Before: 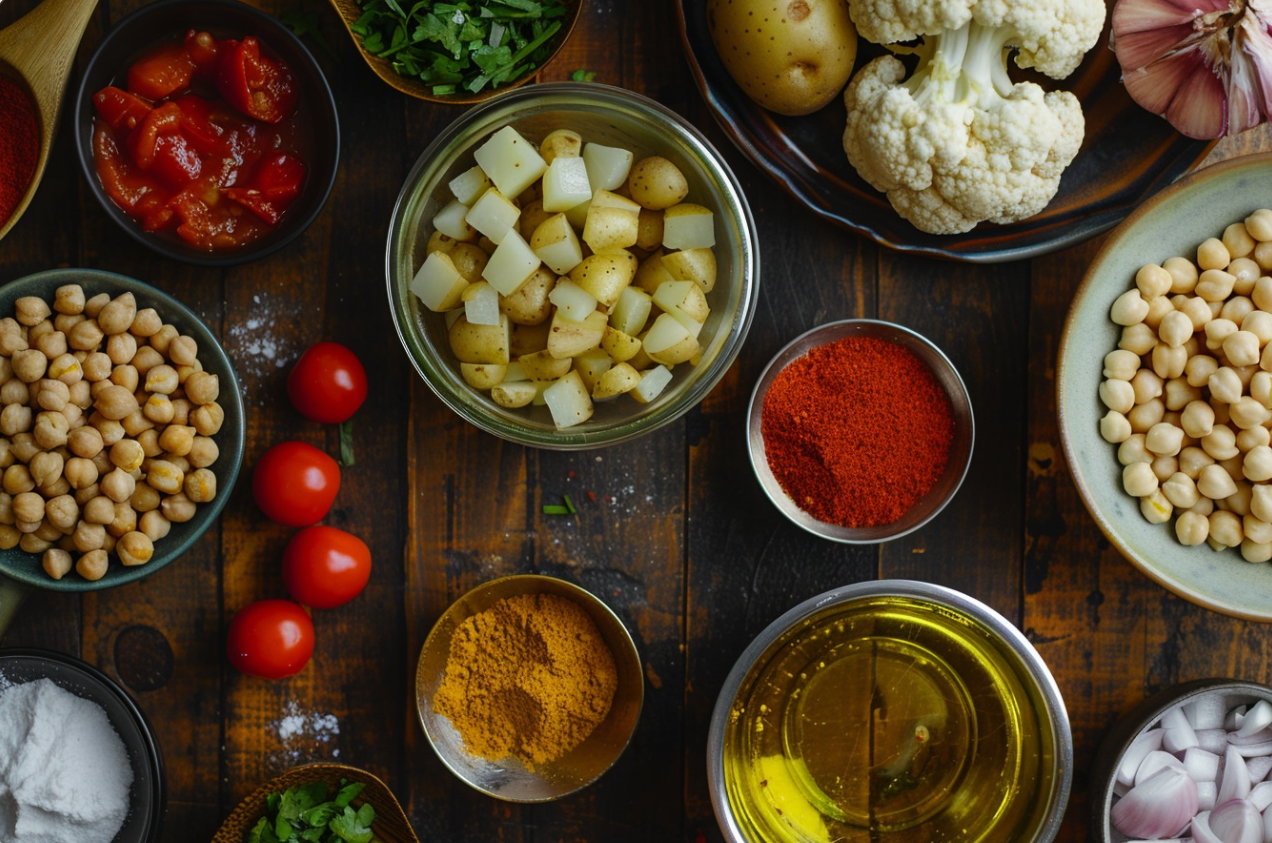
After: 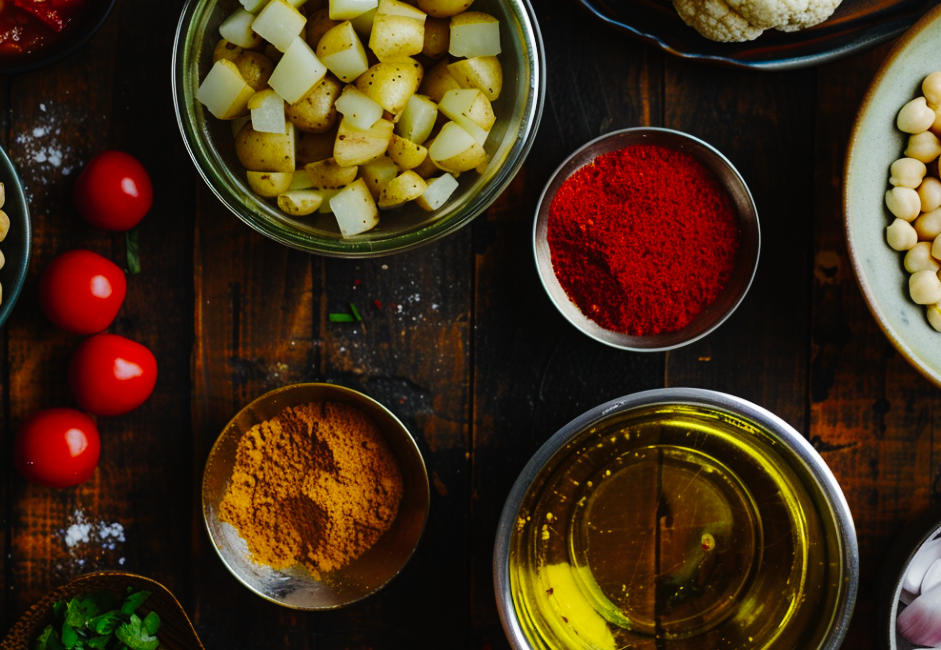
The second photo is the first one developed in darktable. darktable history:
crop: left 16.871%, top 22.857%, right 9.116%
tone curve: curves: ch0 [(0, 0) (0.003, 0.007) (0.011, 0.009) (0.025, 0.014) (0.044, 0.022) (0.069, 0.029) (0.1, 0.037) (0.136, 0.052) (0.177, 0.083) (0.224, 0.121) (0.277, 0.177) (0.335, 0.258) (0.399, 0.351) (0.468, 0.454) (0.543, 0.557) (0.623, 0.654) (0.709, 0.744) (0.801, 0.825) (0.898, 0.909) (1, 1)], preserve colors none
